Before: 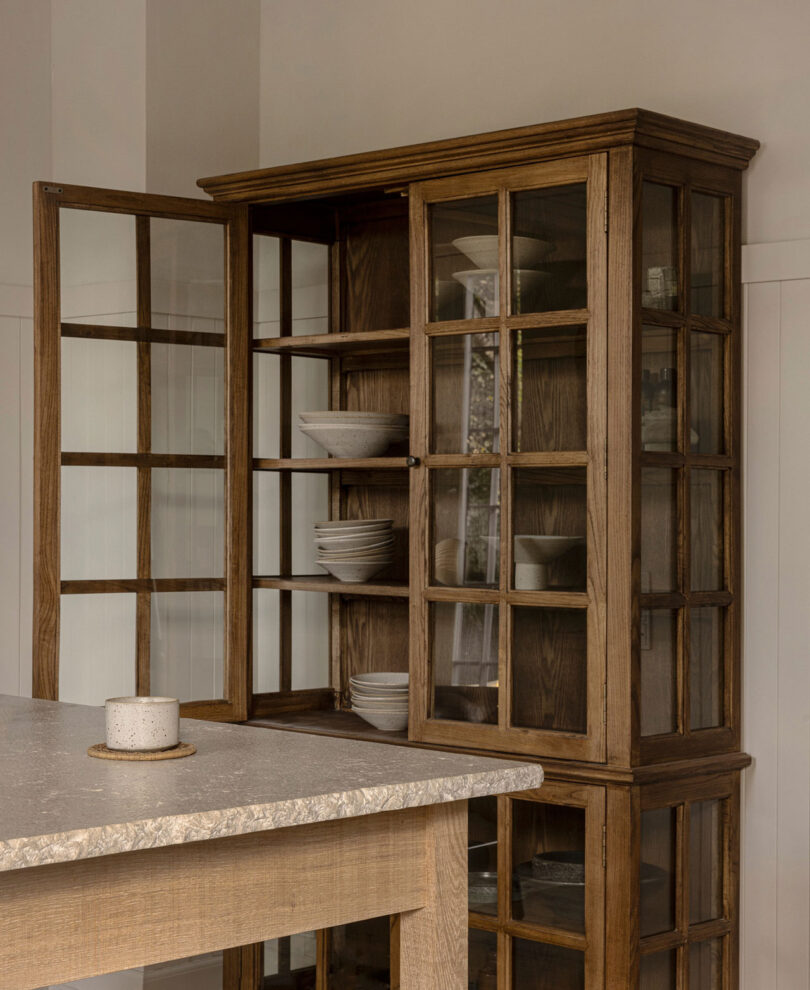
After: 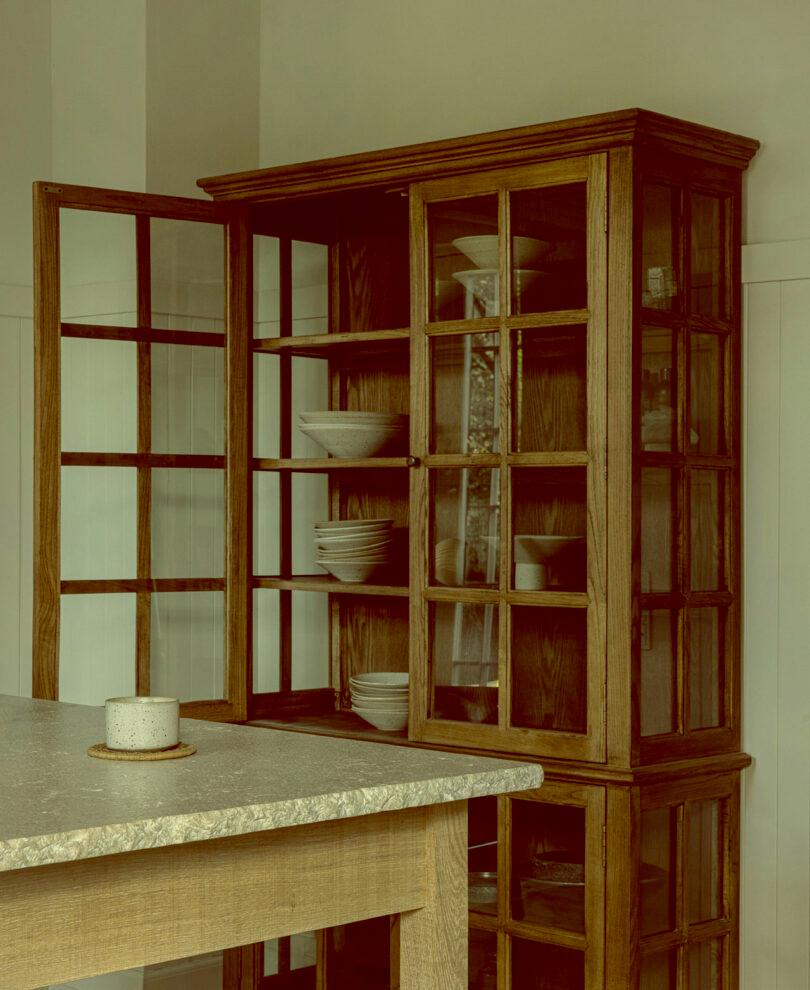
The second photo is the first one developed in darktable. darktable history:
exposure: compensate highlight preservation false
color balance: lift [1, 1.015, 0.987, 0.985], gamma [1, 0.959, 1.042, 0.958], gain [0.927, 0.938, 1.072, 0.928], contrast 1.5%
